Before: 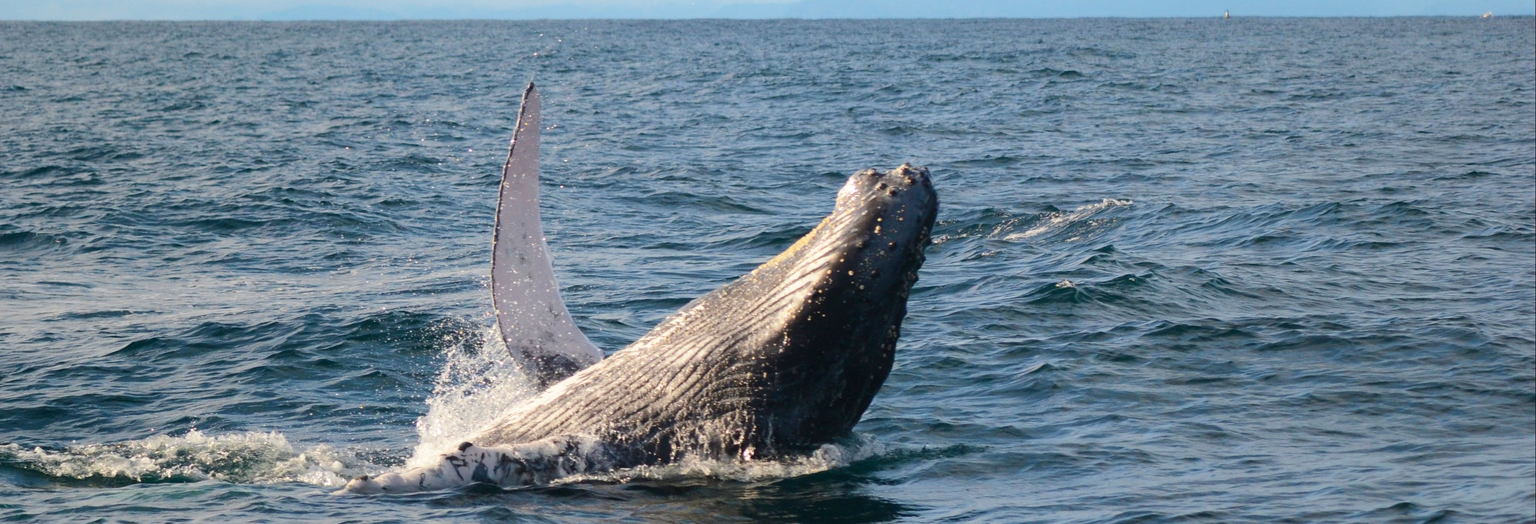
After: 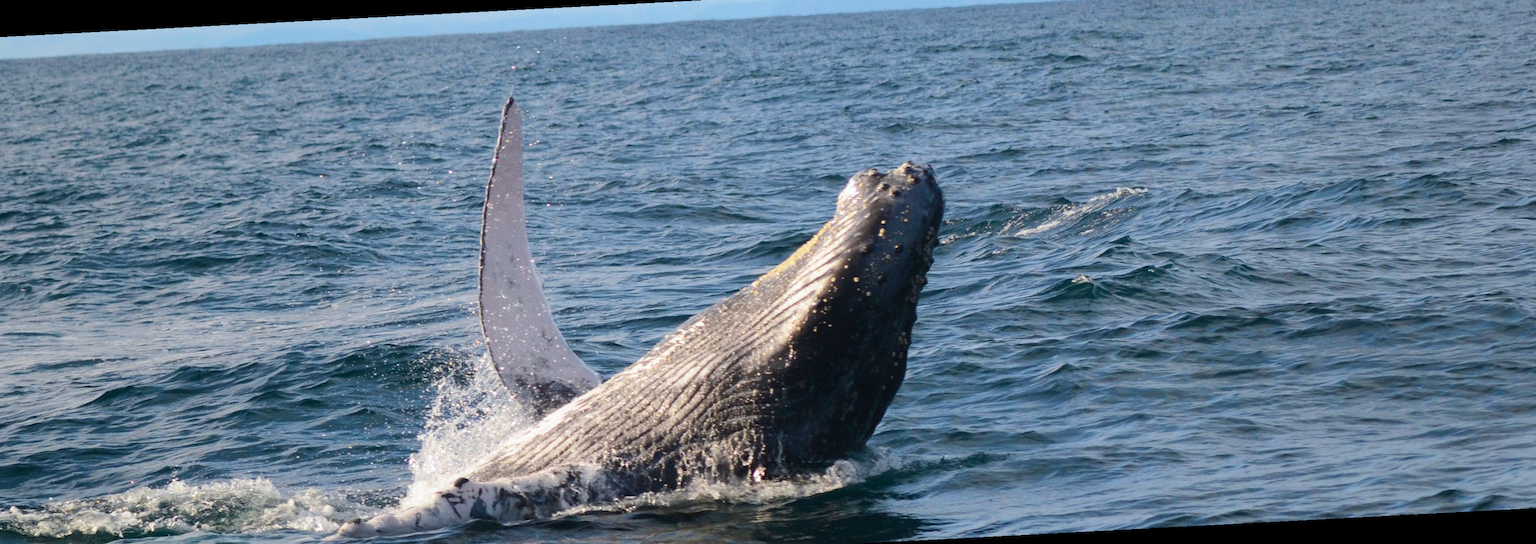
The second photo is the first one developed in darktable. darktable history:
white balance: red 0.983, blue 1.036
rotate and perspective: rotation -3°, crop left 0.031, crop right 0.968, crop top 0.07, crop bottom 0.93
